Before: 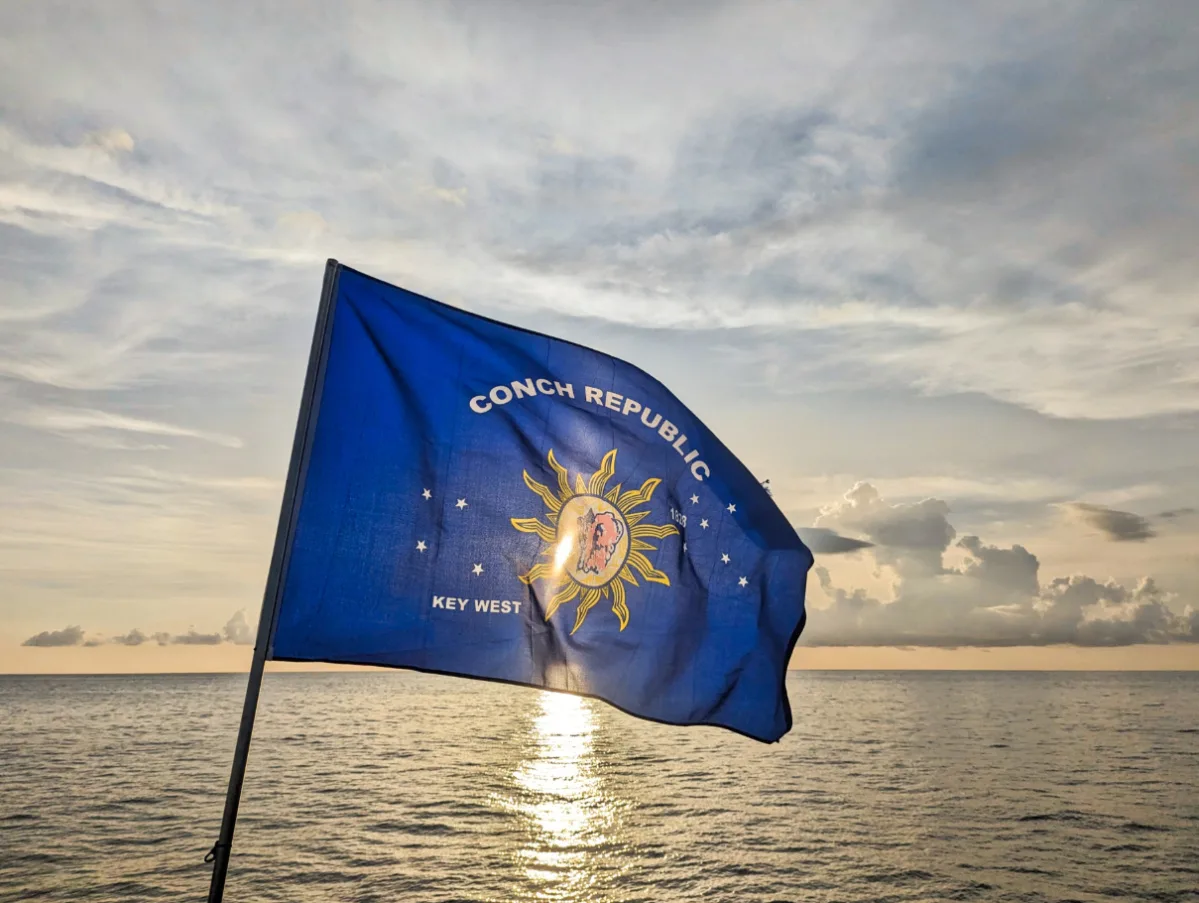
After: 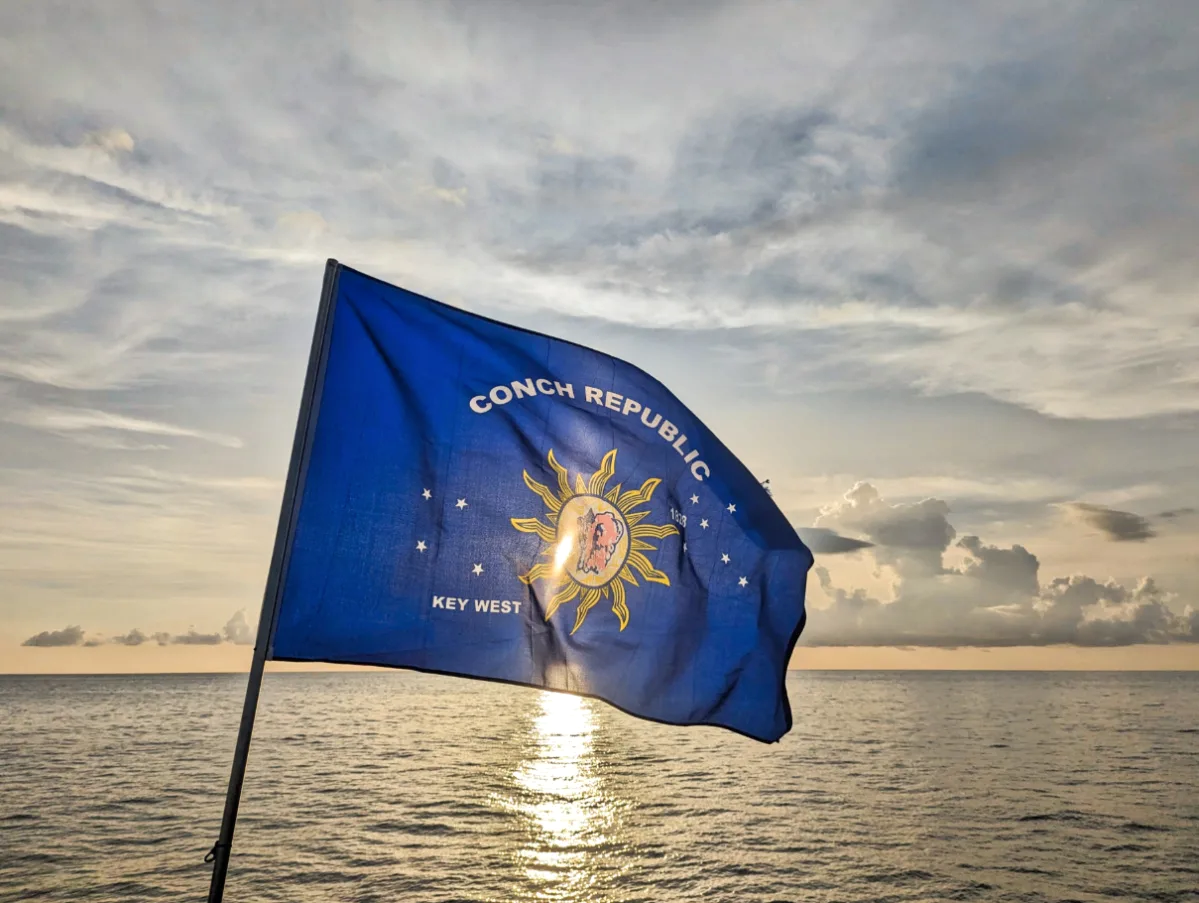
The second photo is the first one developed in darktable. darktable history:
shadows and highlights: shadows 11.06, white point adjustment 1.22, soften with gaussian
